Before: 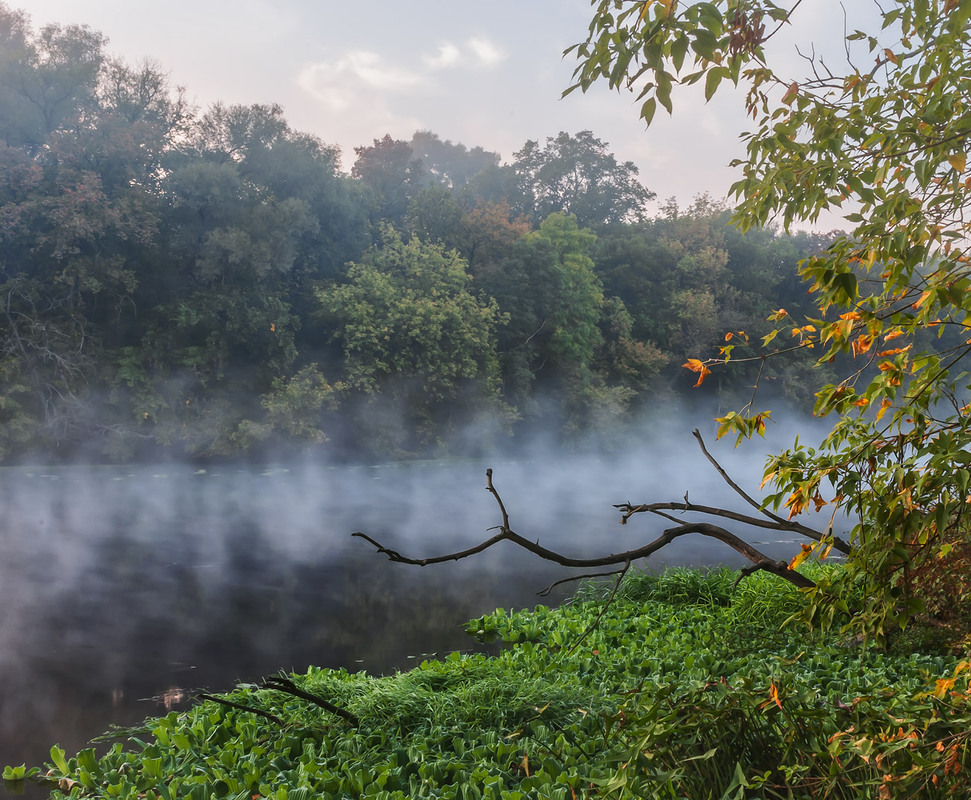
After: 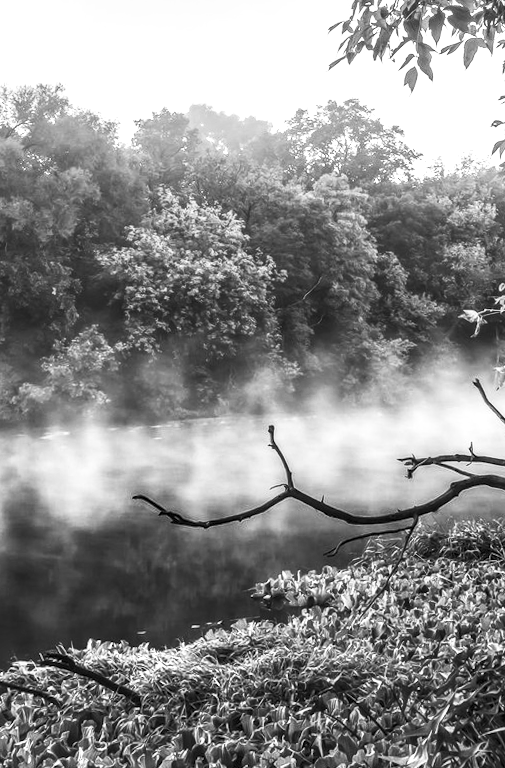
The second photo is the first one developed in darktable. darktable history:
crop: left 21.496%, right 22.254%
contrast brightness saturation: contrast 0.53, brightness 0.47, saturation -1
white balance: red 0.978, blue 0.999
rotate and perspective: rotation -1.68°, lens shift (vertical) -0.146, crop left 0.049, crop right 0.912, crop top 0.032, crop bottom 0.96
color balance rgb: linear chroma grading › global chroma 15%, perceptual saturation grading › global saturation 30%
local contrast: detail 150%
